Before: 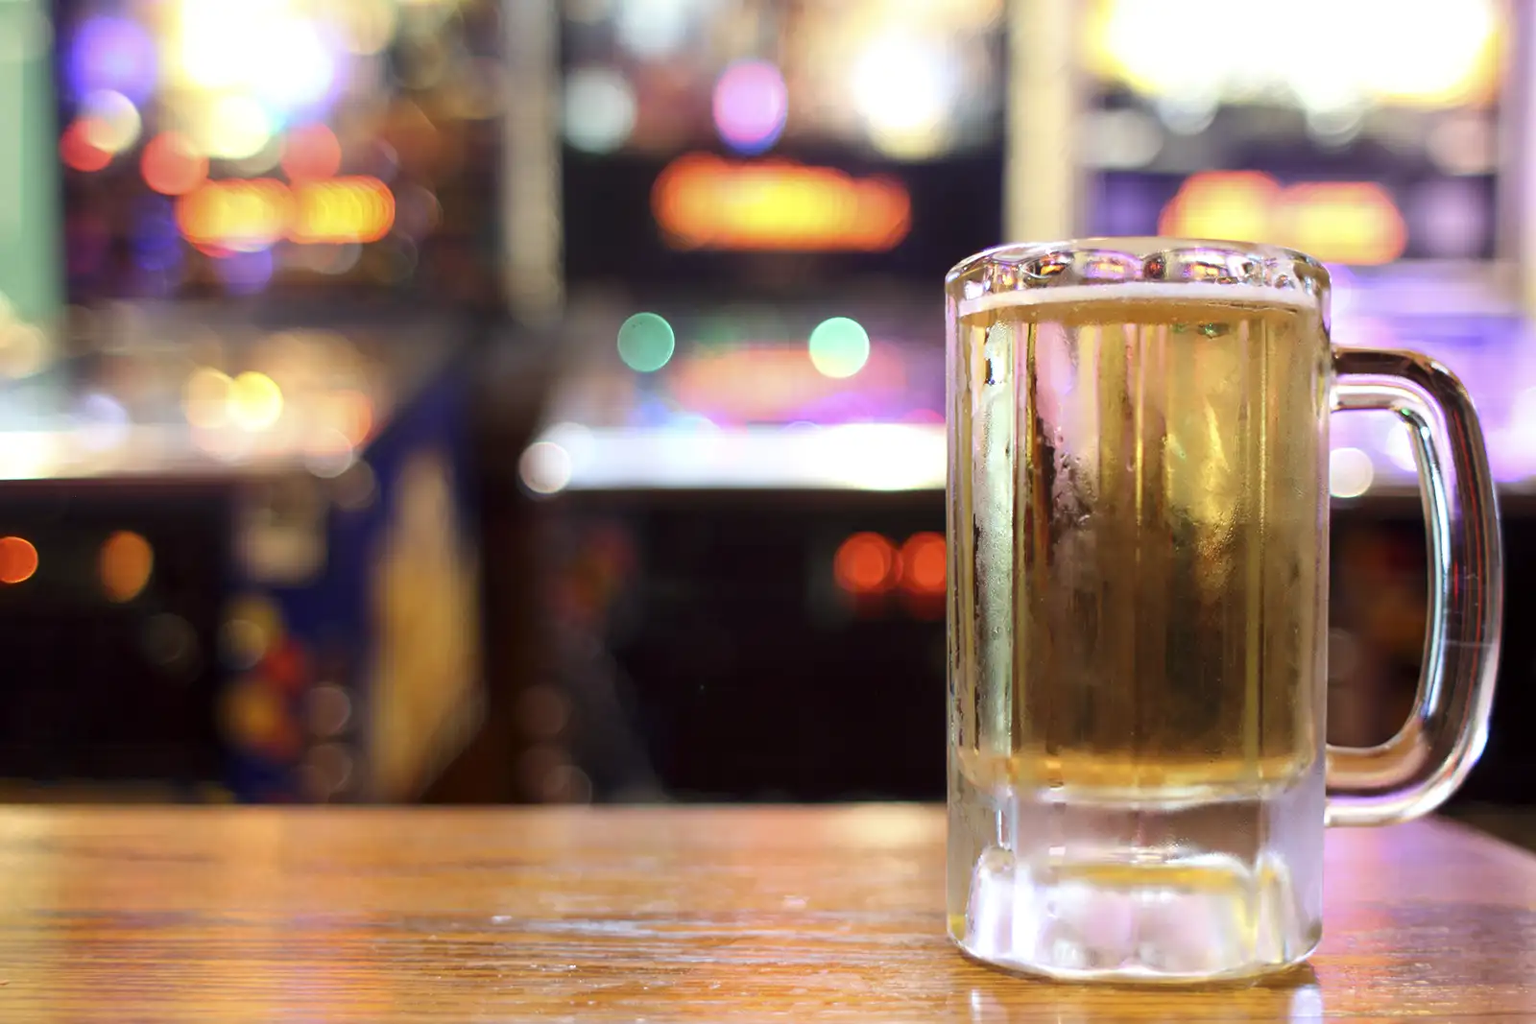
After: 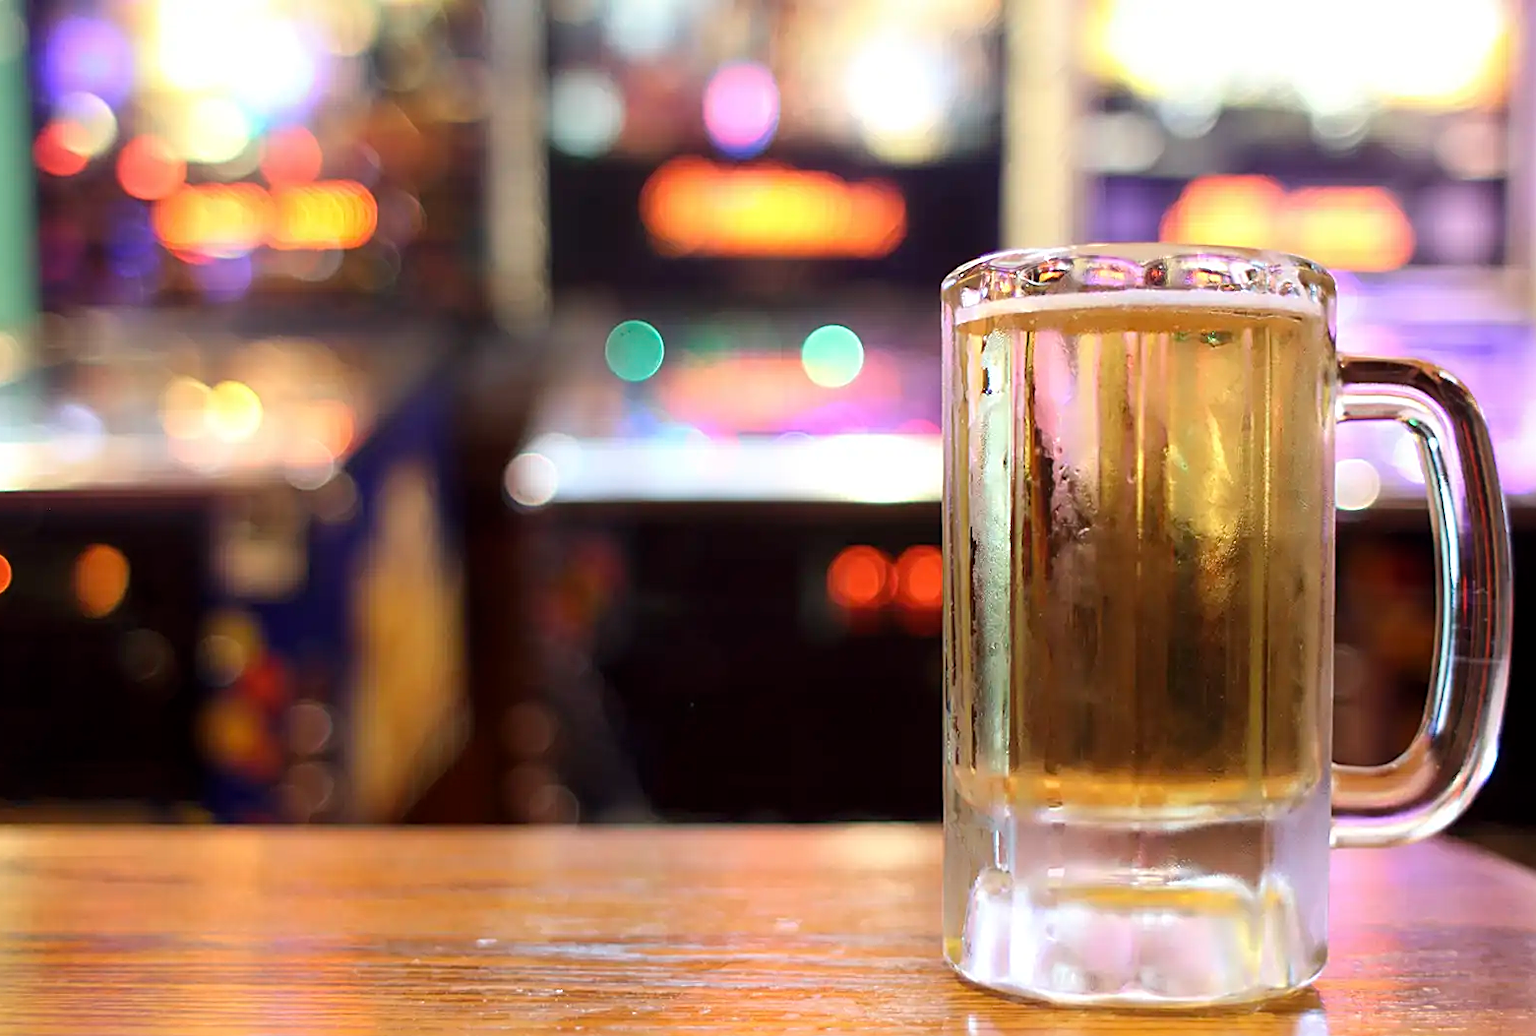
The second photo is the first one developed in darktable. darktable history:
crop and rotate: left 1.774%, right 0.633%, bottom 1.28%
sharpen: on, module defaults
